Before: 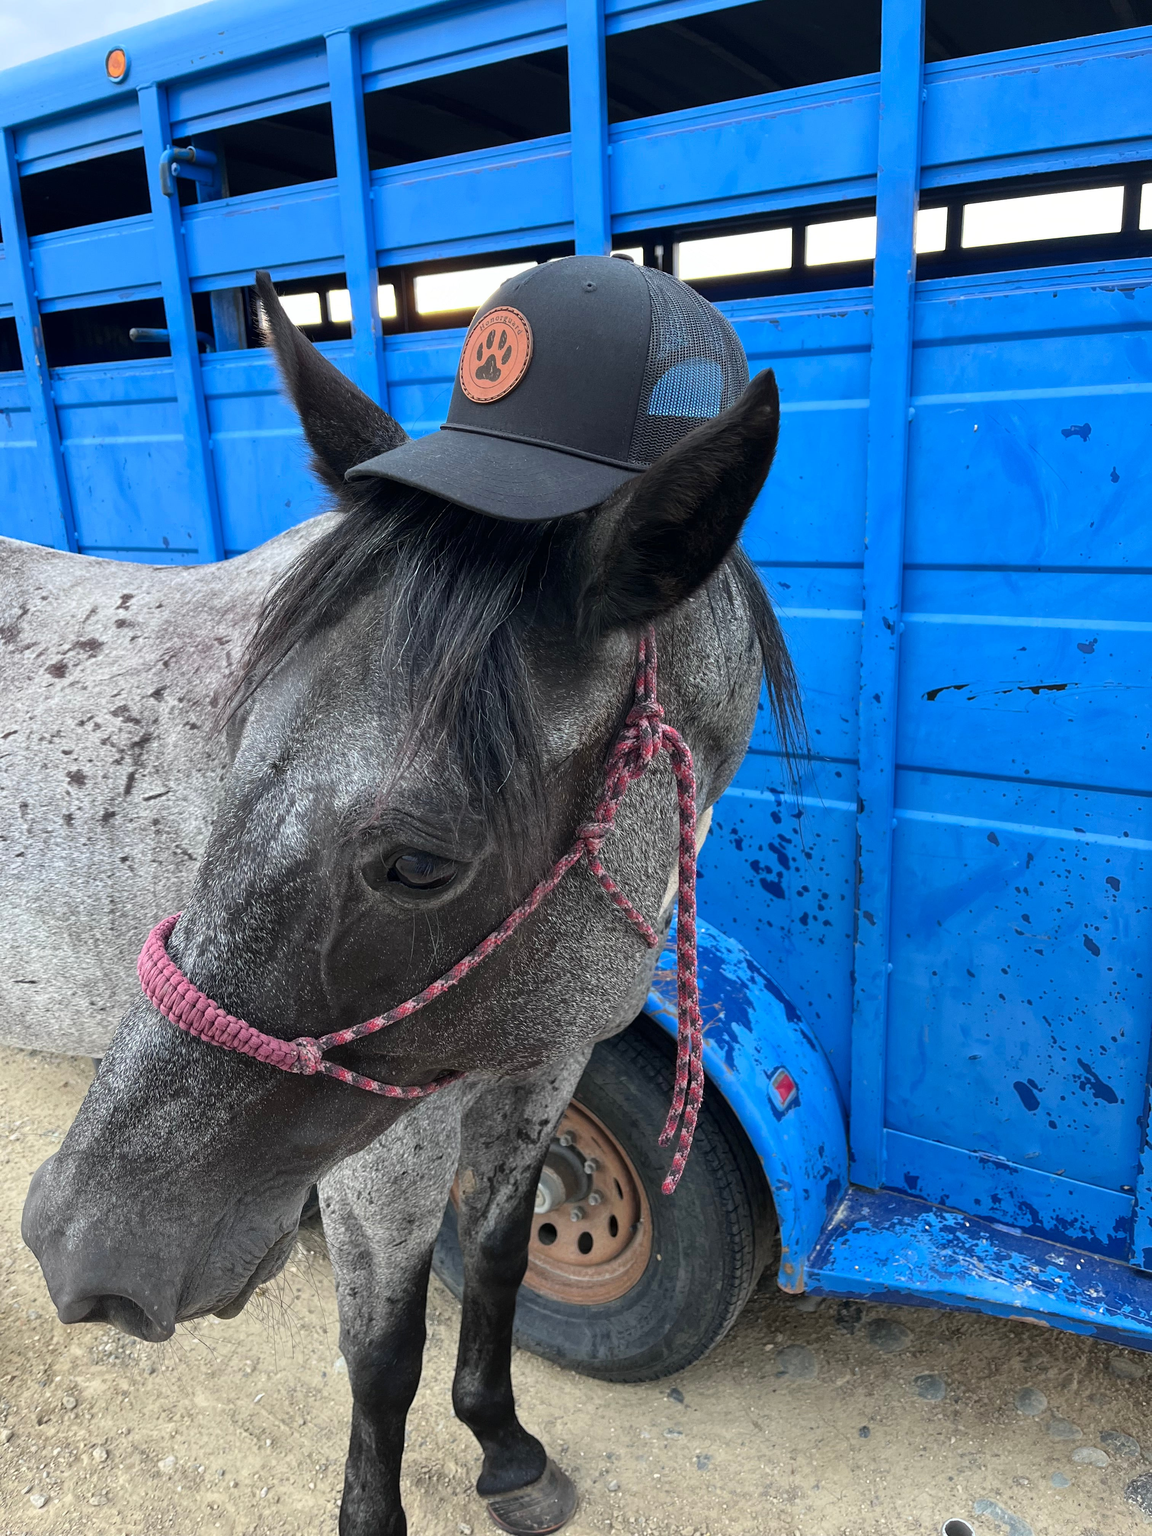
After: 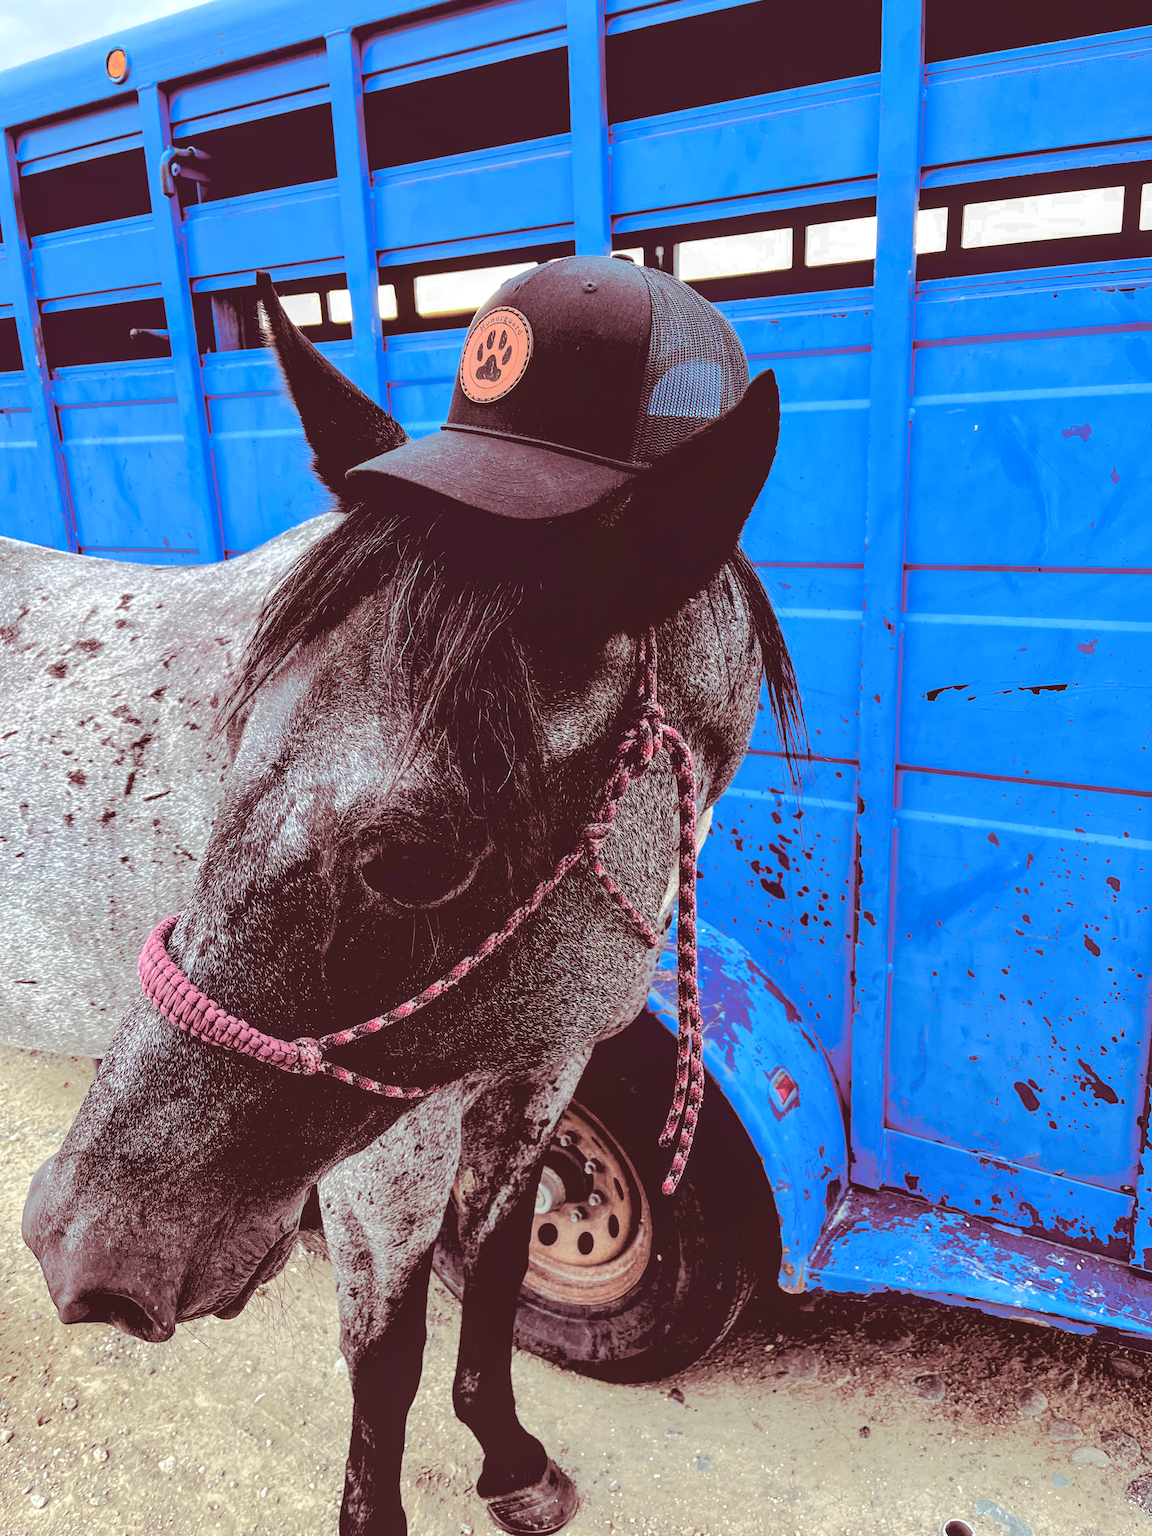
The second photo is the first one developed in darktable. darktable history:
local contrast: detail 130%
base curve: curves: ch0 [(0.065, 0.026) (0.236, 0.358) (0.53, 0.546) (0.777, 0.841) (0.924, 0.992)], preserve colors average RGB
split-toning: highlights › hue 187.2°, highlights › saturation 0.83, balance -68.05, compress 56.43%
